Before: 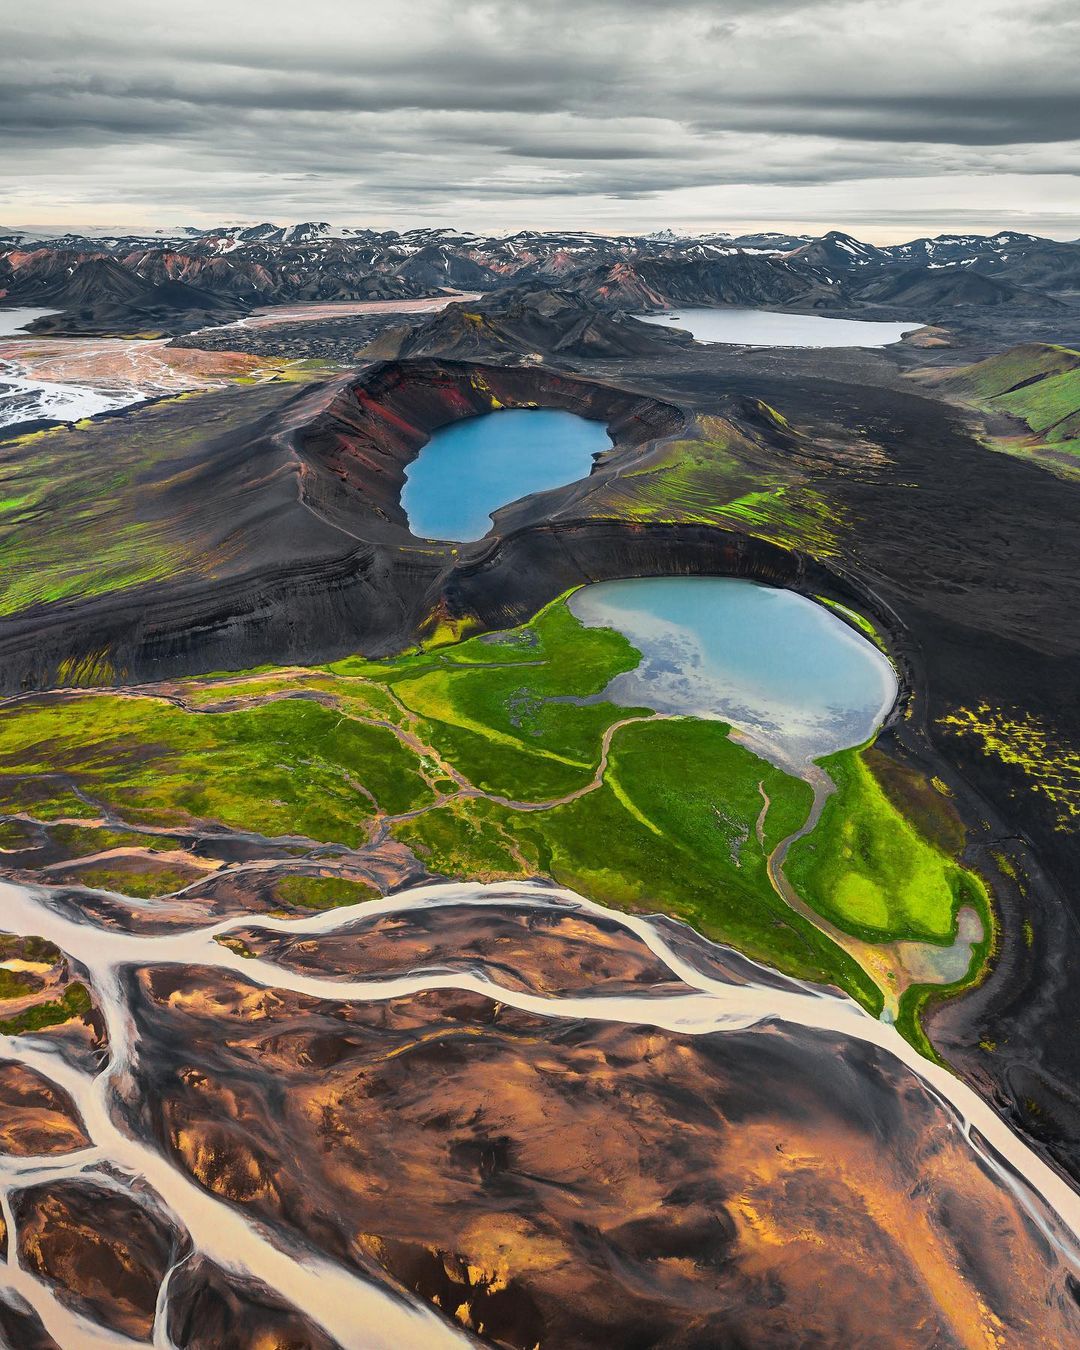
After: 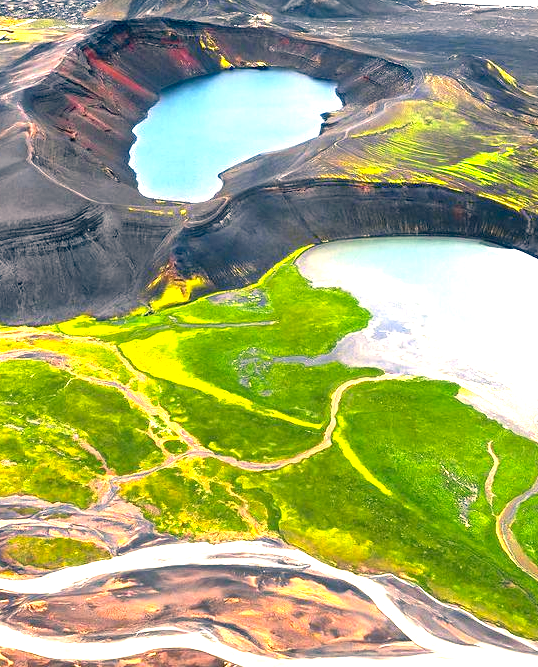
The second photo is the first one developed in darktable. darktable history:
crop: left 25.166%, top 25.217%, right 25.016%, bottom 25.372%
color correction: highlights a* 10.28, highlights b* 14.17, shadows a* -9.95, shadows b* -14.86
exposure: black level correction 0.001, exposure 1.855 EV, compensate highlight preservation false
